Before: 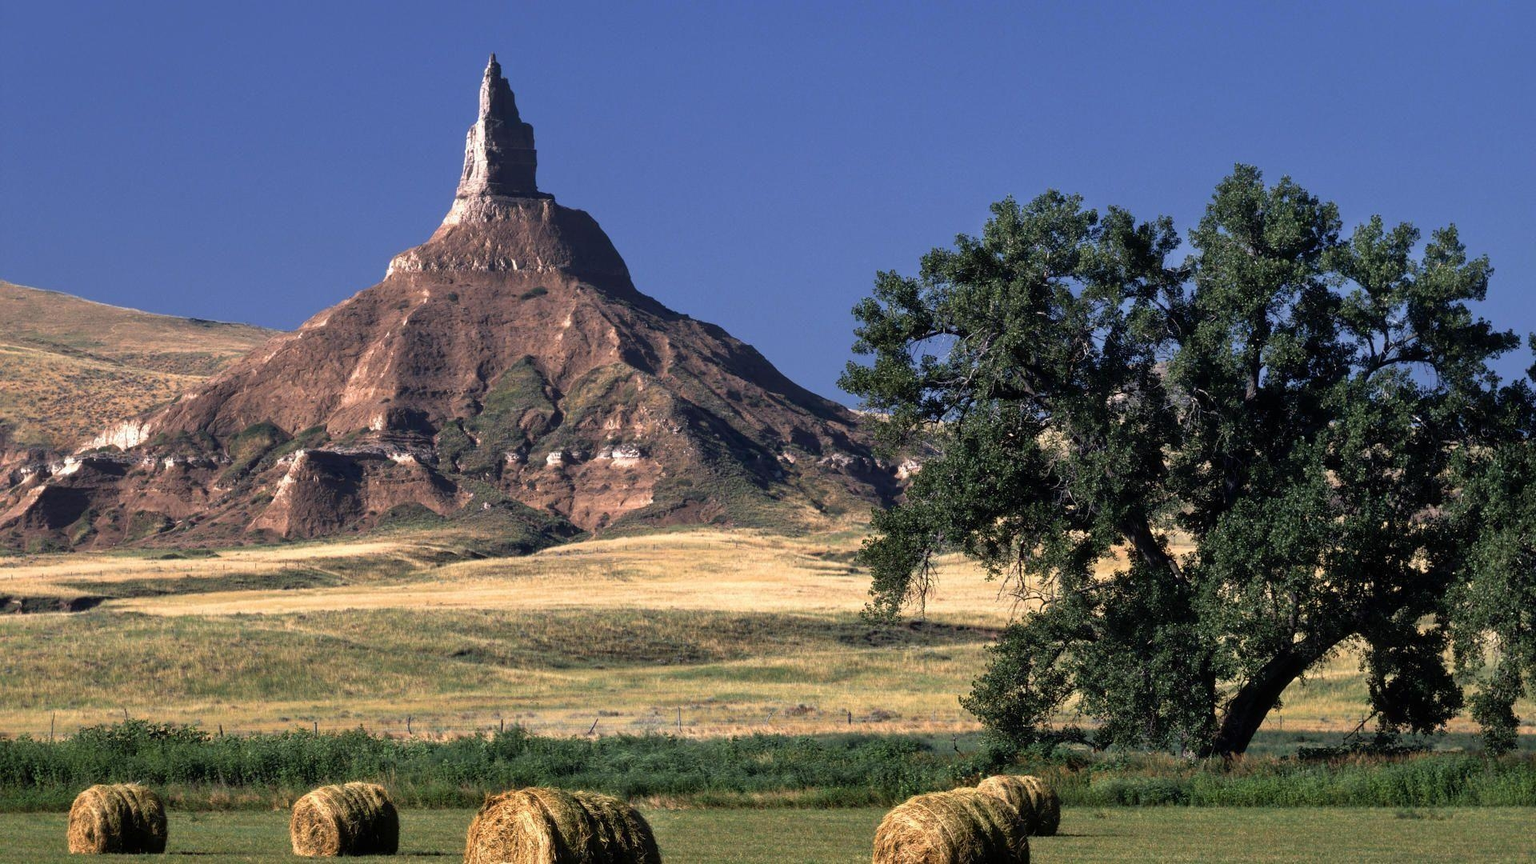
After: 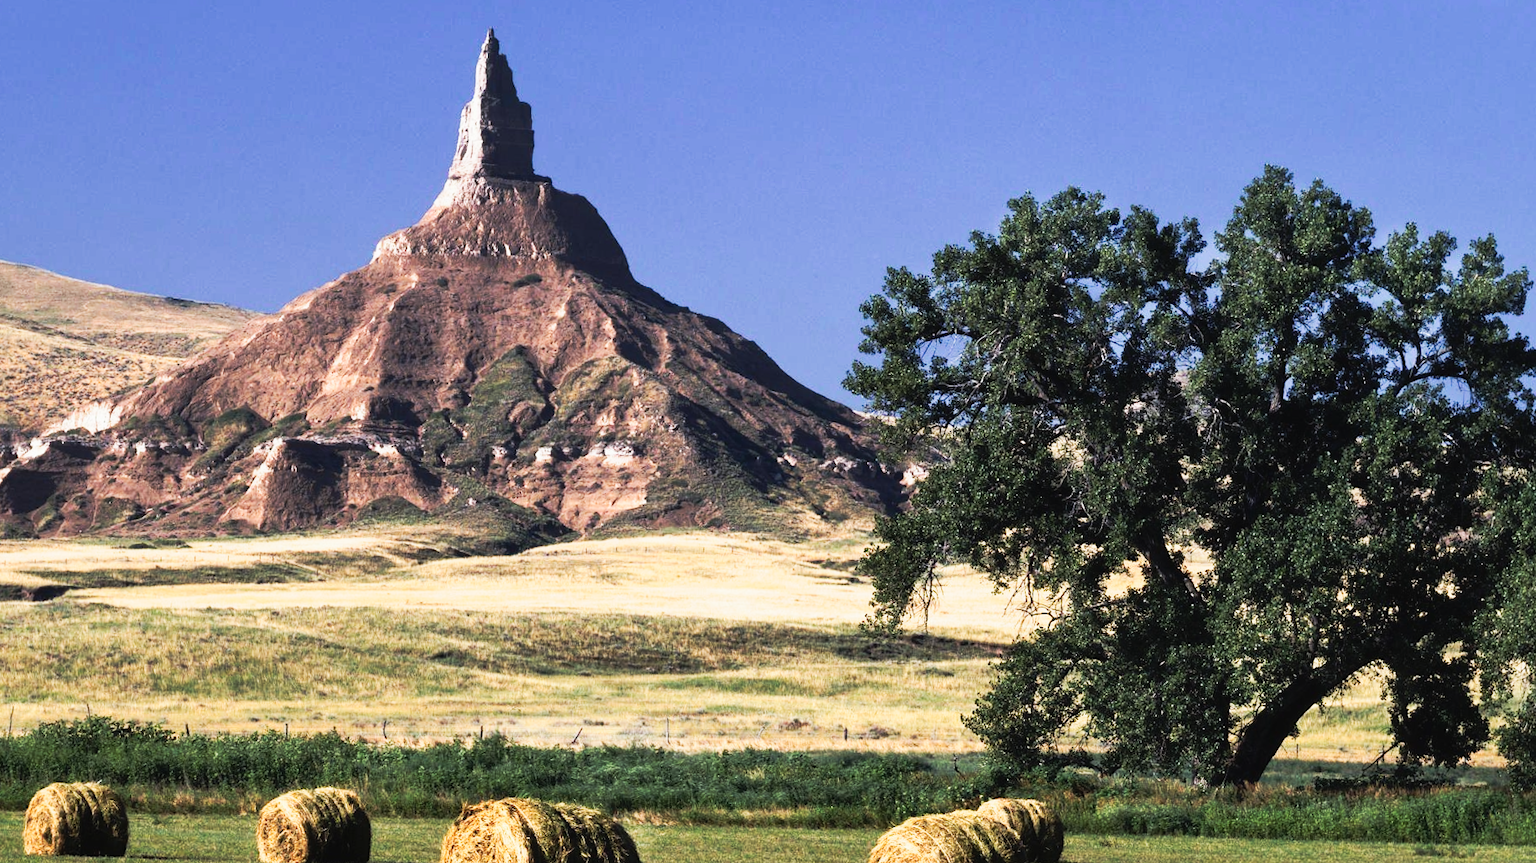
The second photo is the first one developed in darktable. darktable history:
tone curve: curves: ch0 [(0, 0.026) (0.172, 0.194) (0.398, 0.437) (0.469, 0.544) (0.612, 0.741) (0.845, 0.926) (1, 0.968)]; ch1 [(0, 0) (0.437, 0.453) (0.472, 0.467) (0.502, 0.502) (0.531, 0.546) (0.574, 0.583) (0.617, 0.64) (0.699, 0.749) (0.859, 0.919) (1, 1)]; ch2 [(0, 0) (0.33, 0.301) (0.421, 0.443) (0.476, 0.502) (0.511, 0.504) (0.553, 0.553) (0.595, 0.586) (0.664, 0.664) (1, 1)], preserve colors none
tone equalizer: -8 EV -0.439 EV, -7 EV -0.363 EV, -6 EV -0.34 EV, -5 EV -0.205 EV, -3 EV 0.191 EV, -2 EV 0.358 EV, -1 EV 0.365 EV, +0 EV 0.405 EV, edges refinement/feathering 500, mask exposure compensation -1.24 EV, preserve details no
crop and rotate: angle -1.54°
